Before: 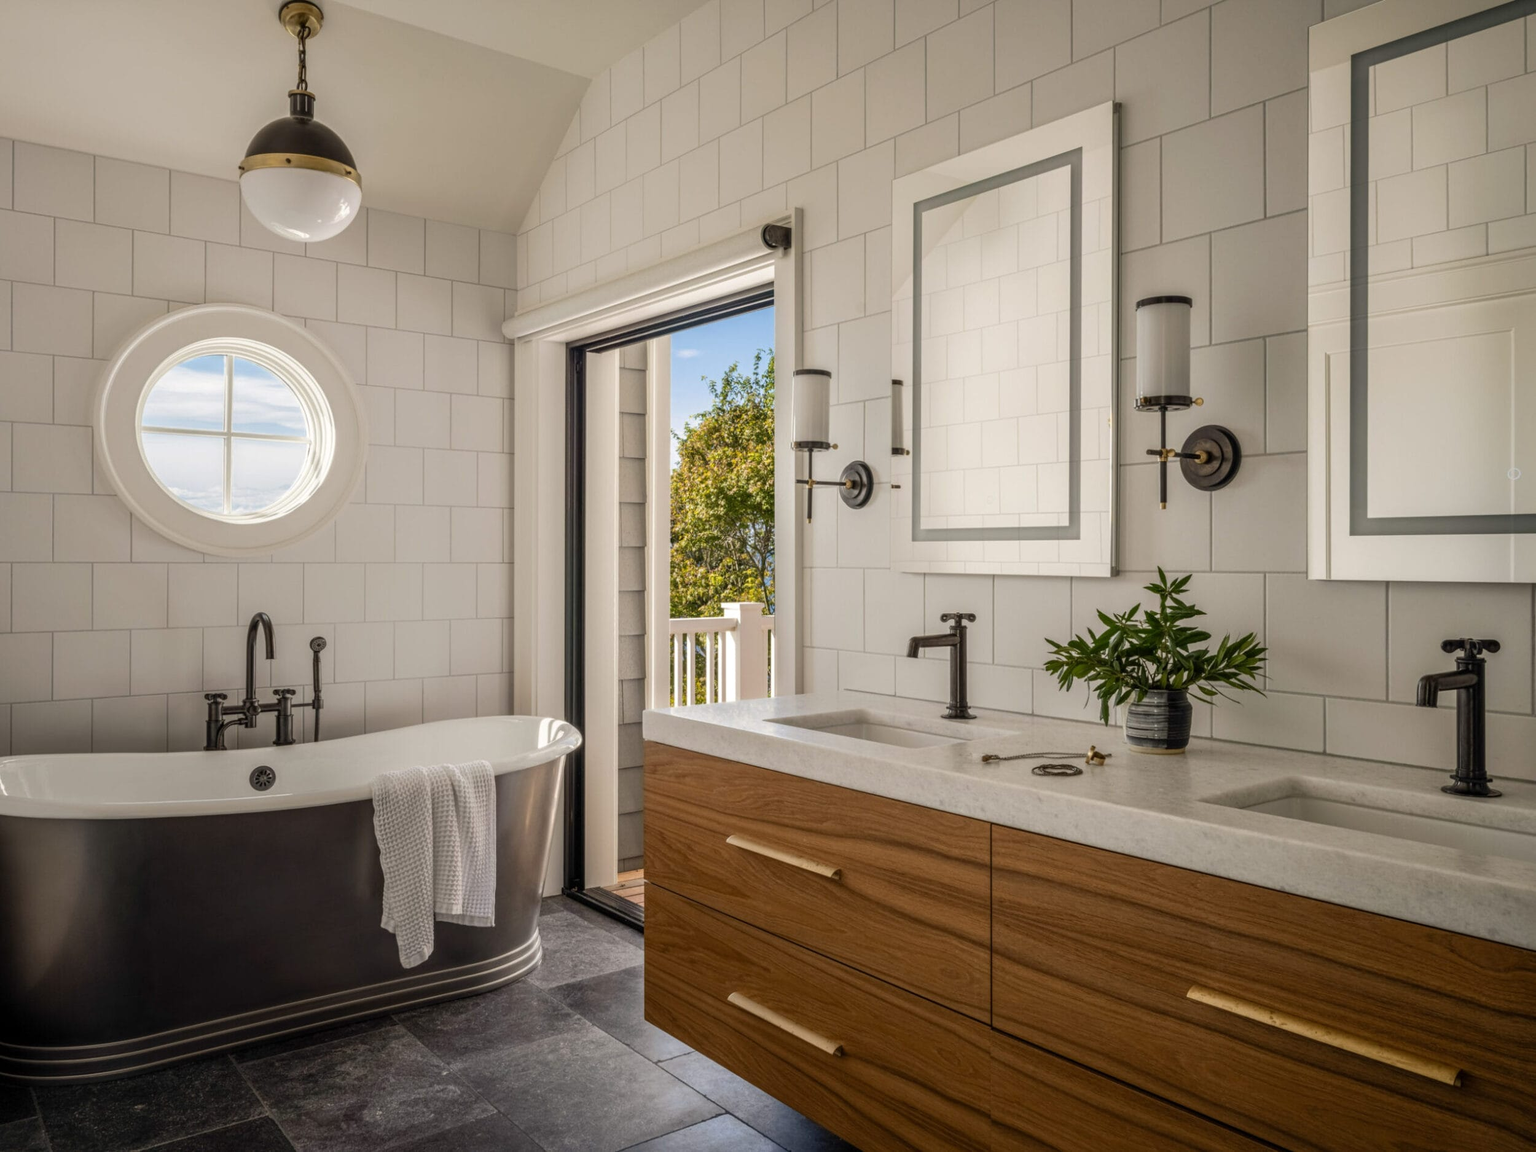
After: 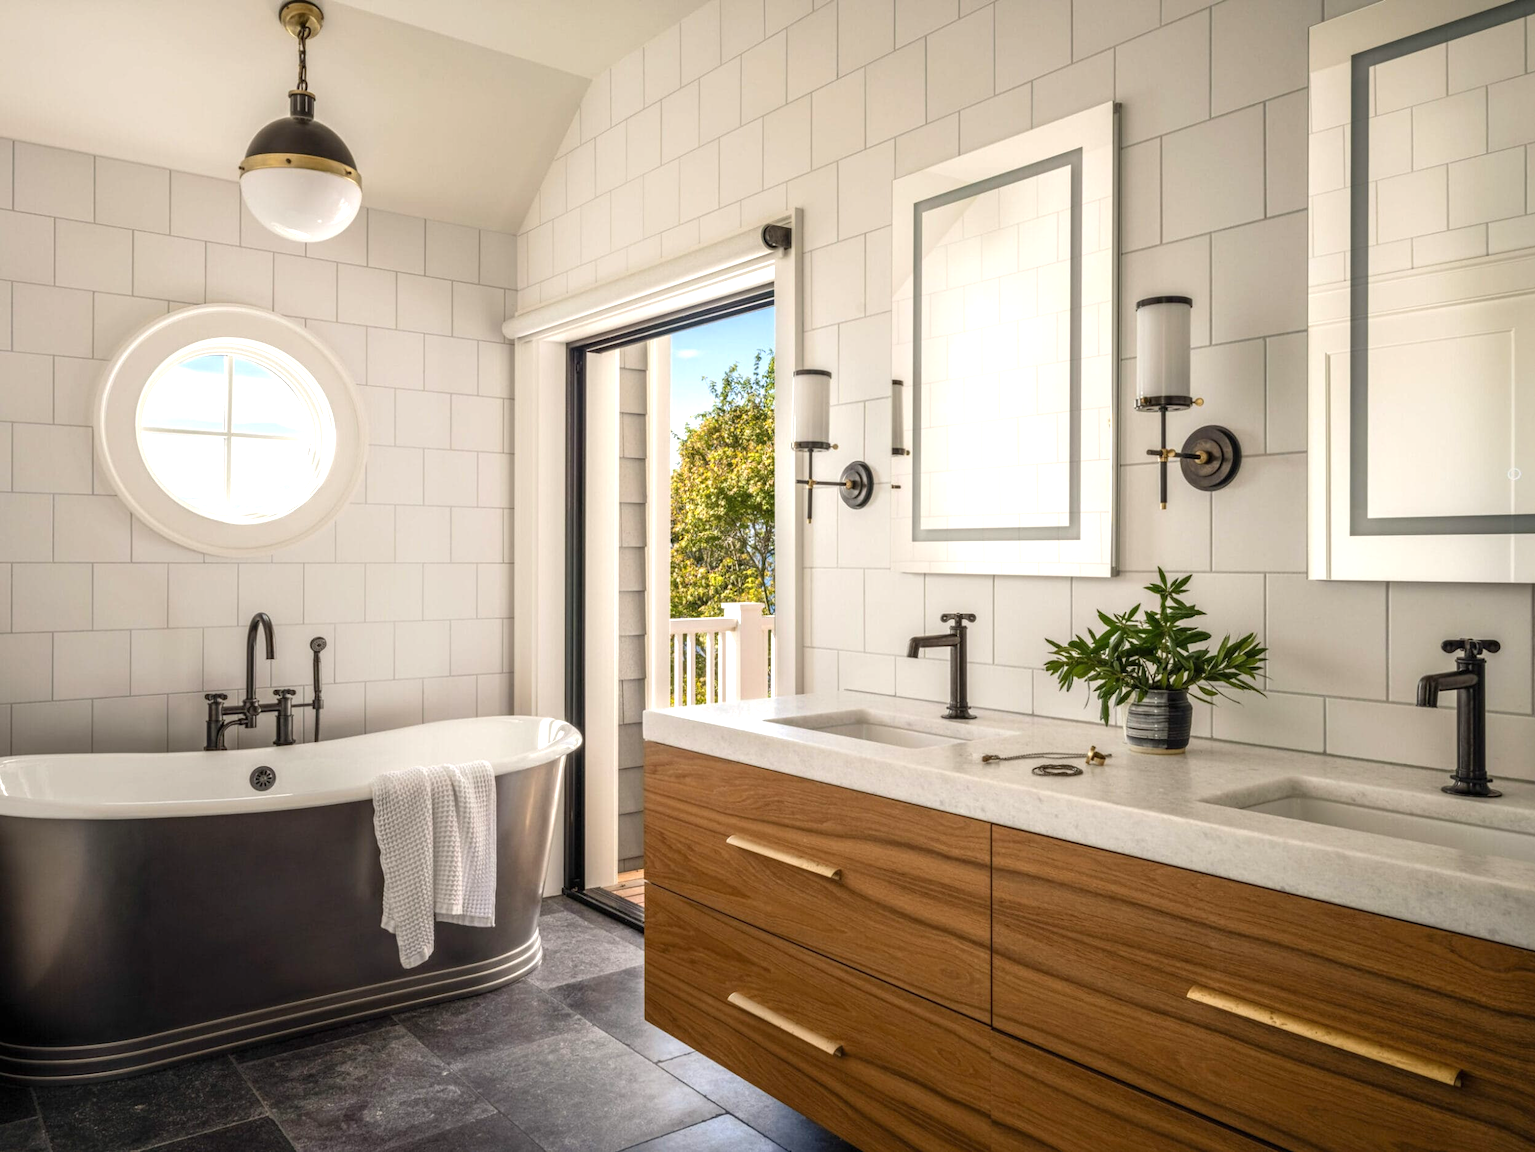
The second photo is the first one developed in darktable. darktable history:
shadows and highlights: radius 334.93, shadows 63.48, highlights 6.06, compress 87.7%, highlights color adjustment 39.73%, soften with gaussian
exposure: black level correction 0, exposure 0.7 EV, compensate exposure bias true, compensate highlight preservation false
contrast equalizer: y [[0.5 ×6], [0.5 ×6], [0.5, 0.5, 0.501, 0.545, 0.707, 0.863], [0 ×6], [0 ×6]]
